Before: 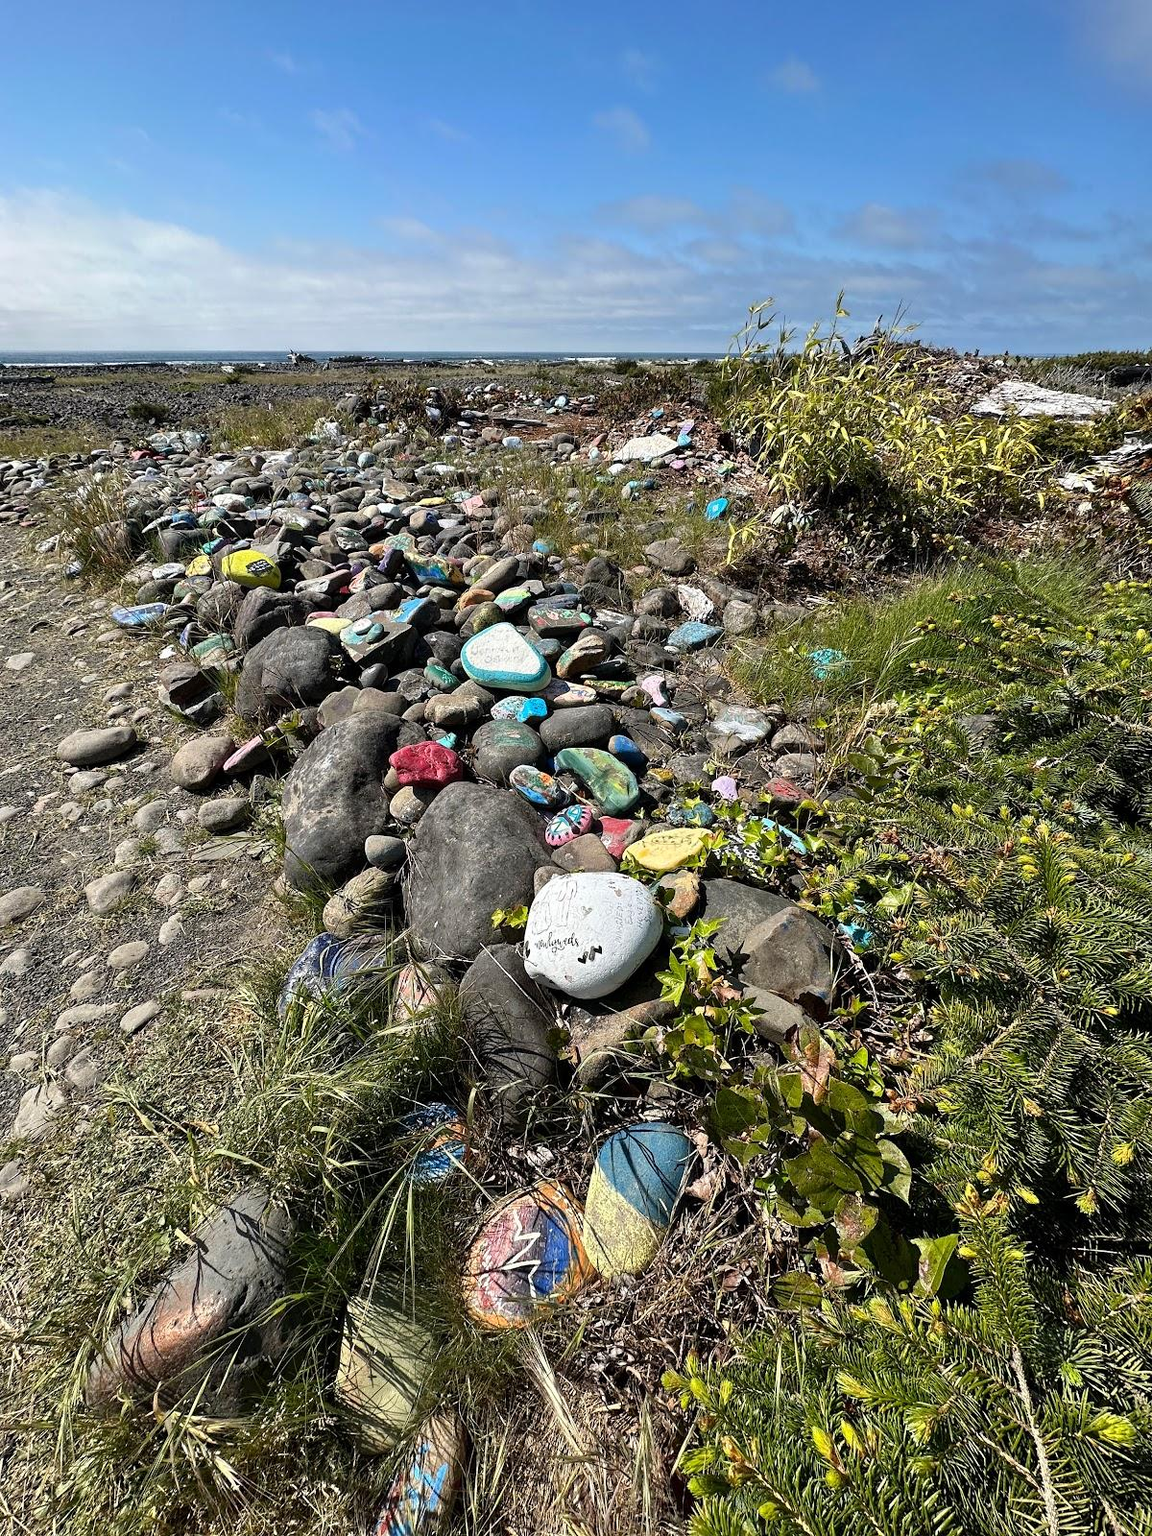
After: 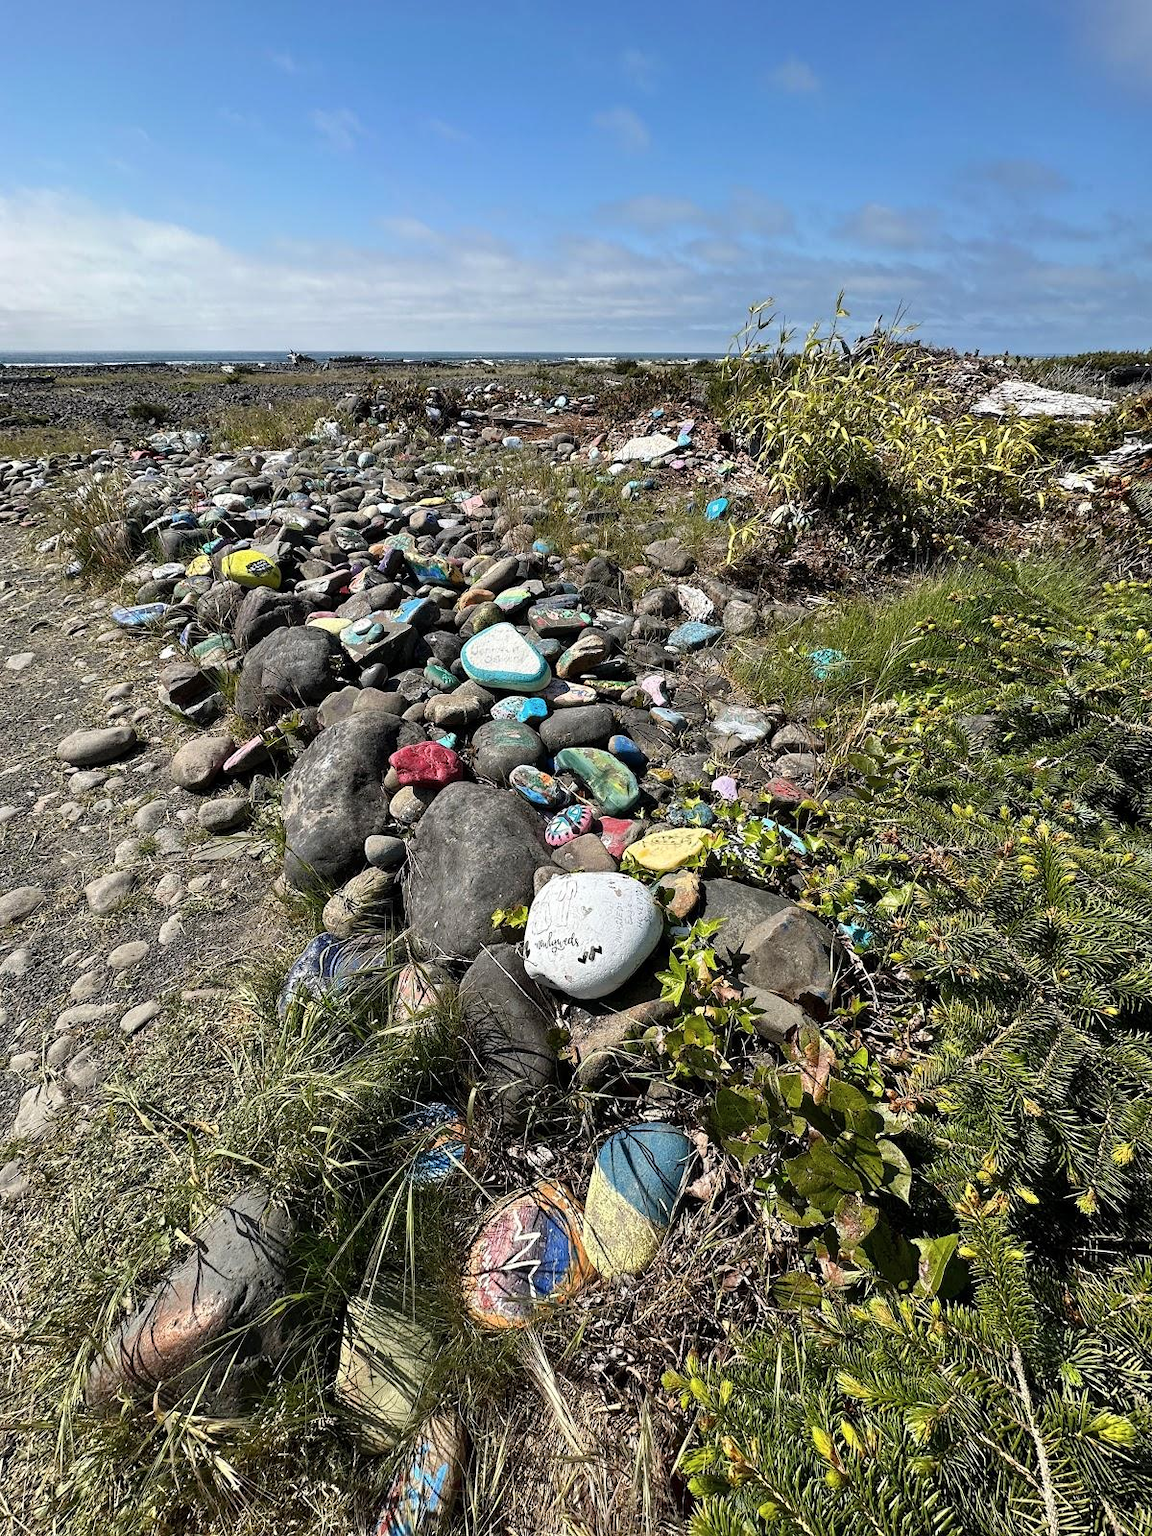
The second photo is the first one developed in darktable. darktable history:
contrast brightness saturation: saturation -0.069
